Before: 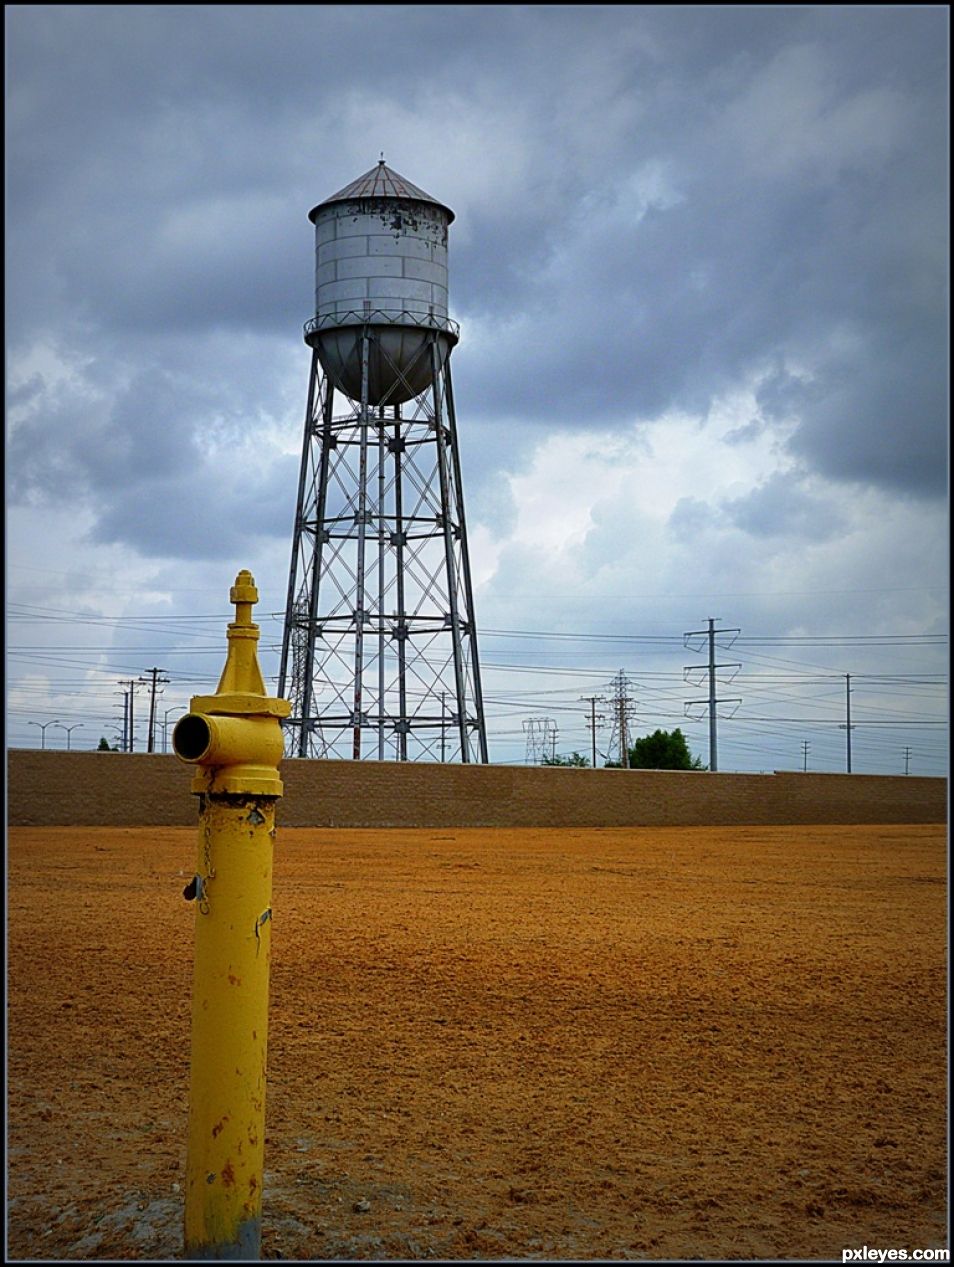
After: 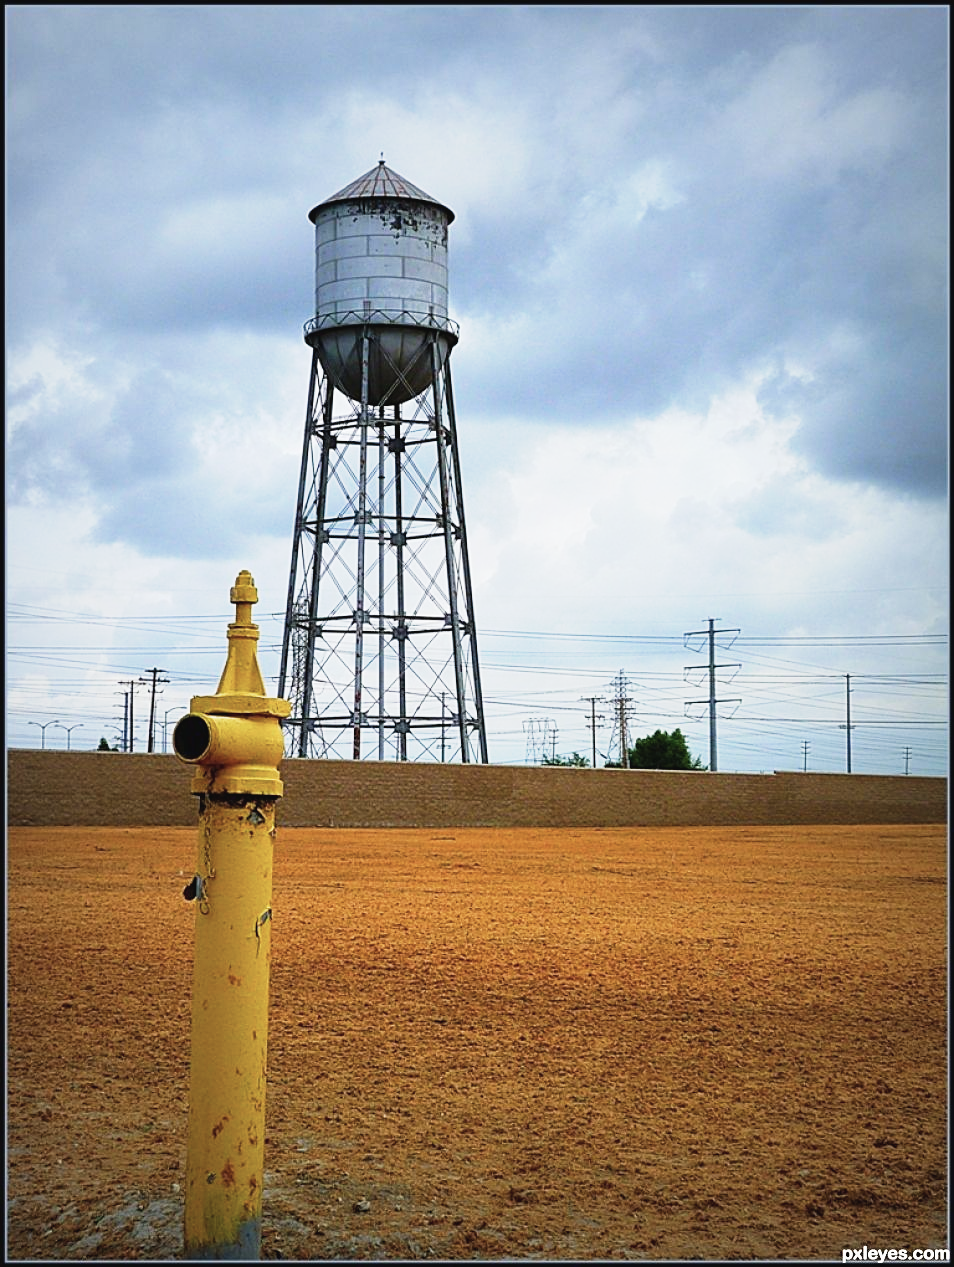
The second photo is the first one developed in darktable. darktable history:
color balance rgb: shadows lift › chroma 0.727%, shadows lift › hue 113.61°, global offset › luminance 0.281%, linear chroma grading › global chroma 24.498%, perceptual saturation grading › global saturation -26.854%, global vibrance 20%
tone equalizer: -8 EV -0.377 EV, -7 EV -0.356 EV, -6 EV -0.344 EV, -5 EV -0.2 EV, -3 EV 0.218 EV, -2 EV 0.31 EV, -1 EV 0.398 EV, +0 EV 0.424 EV
sharpen: amount 0.214
base curve: curves: ch0 [(0, 0) (0.088, 0.125) (0.176, 0.251) (0.354, 0.501) (0.613, 0.749) (1, 0.877)], preserve colors none
